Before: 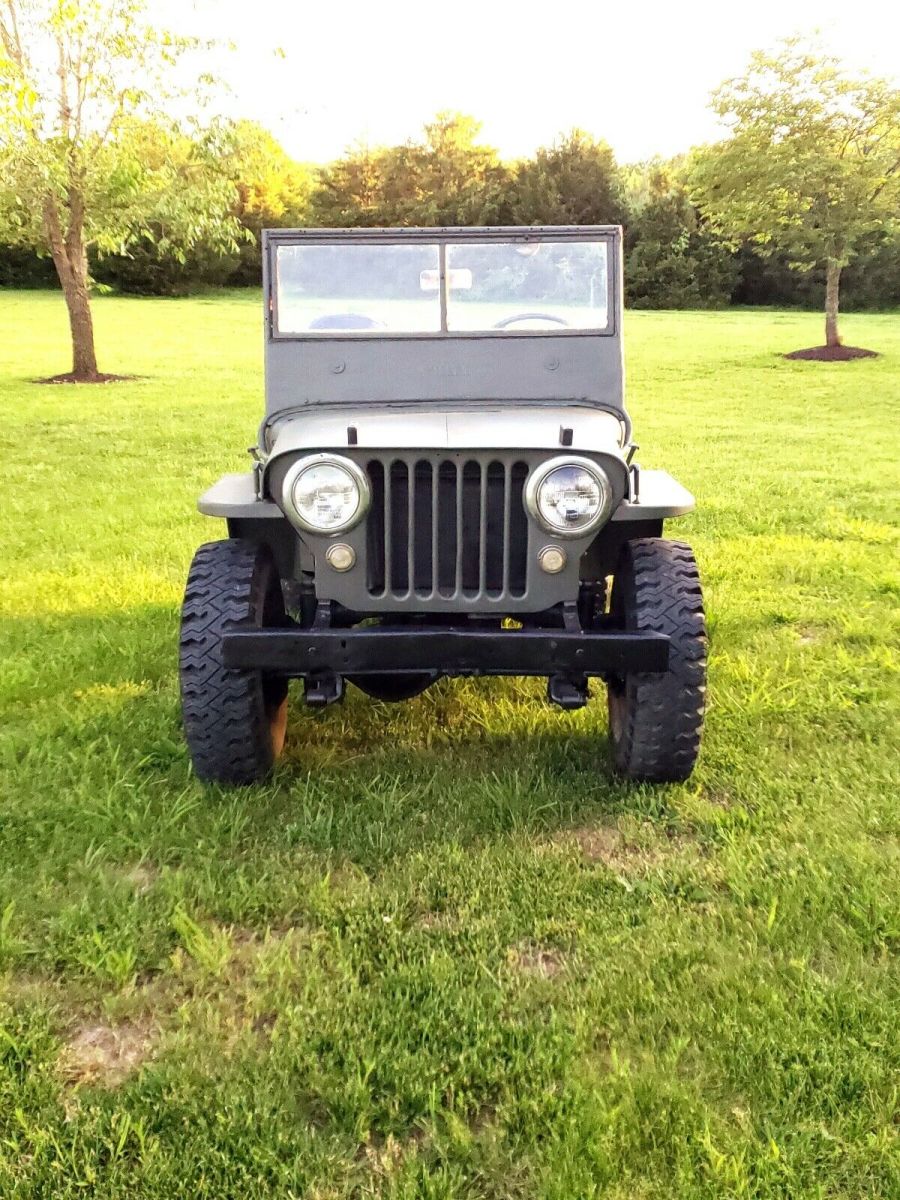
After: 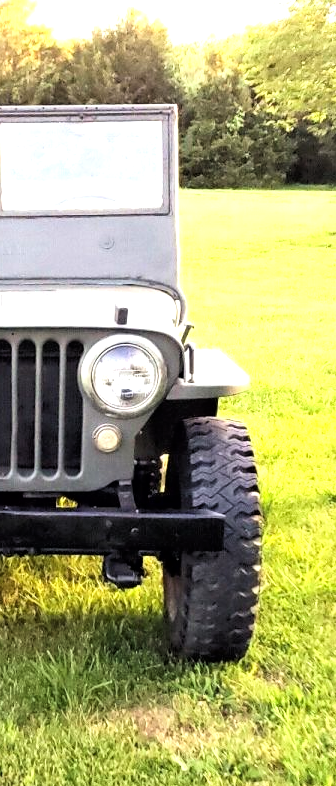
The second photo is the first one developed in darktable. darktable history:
tone curve: curves: ch0 [(0, 0) (0.118, 0.034) (0.182, 0.124) (0.265, 0.214) (0.504, 0.508) (0.783, 0.825) (1, 1)], color space Lab, linked channels, preserve colors none
crop and rotate: left 49.52%, top 10.121%, right 13.122%, bottom 24.338%
exposure: black level correction 0, exposure 0.702 EV, compensate exposure bias true, compensate highlight preservation false
local contrast: mode bilateral grid, contrast 99, coarseness 99, detail 109%, midtone range 0.2
